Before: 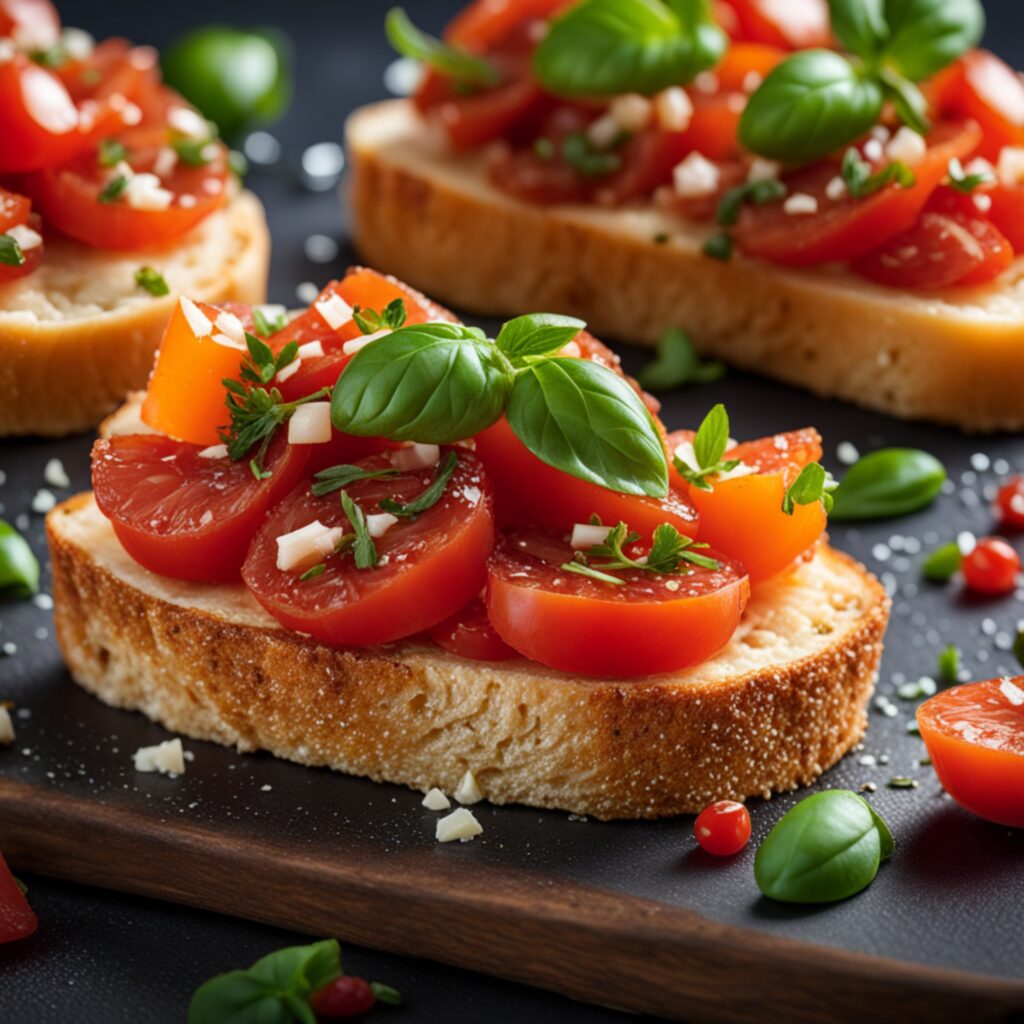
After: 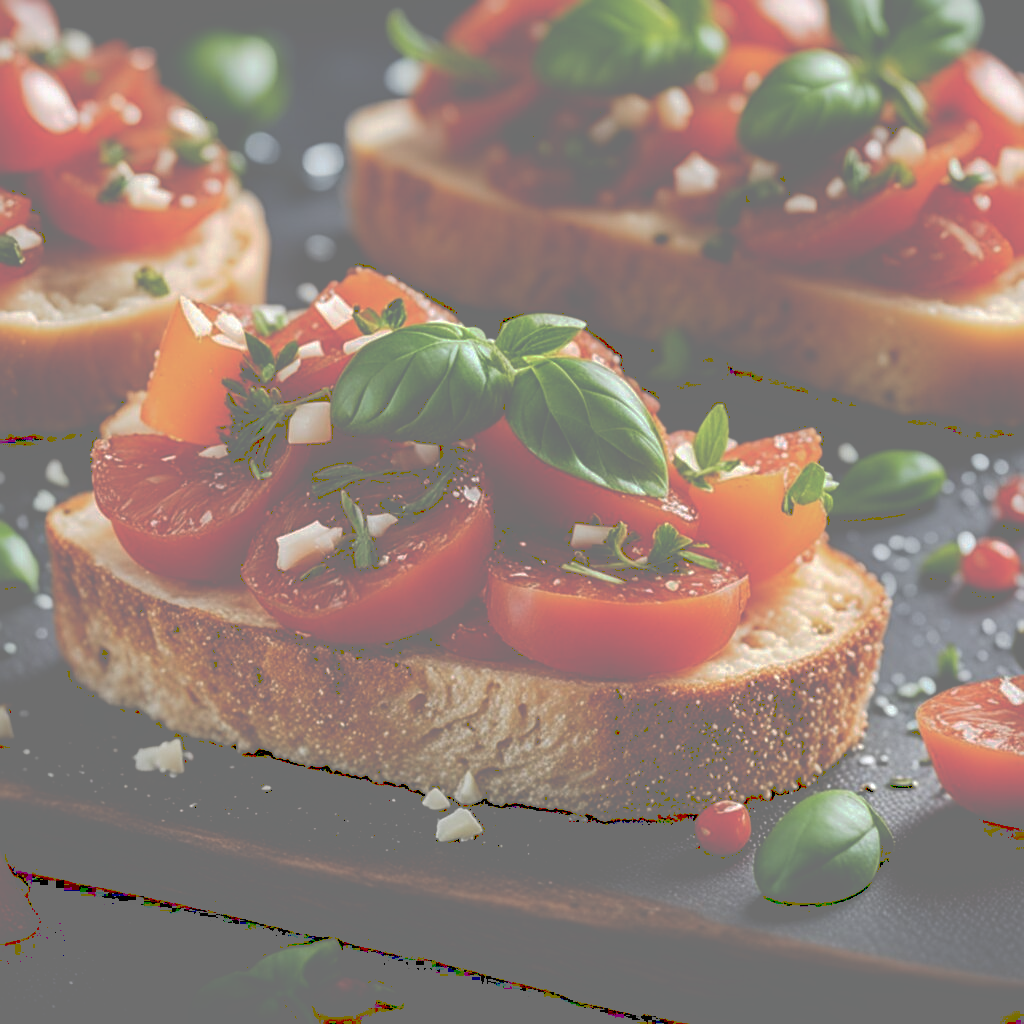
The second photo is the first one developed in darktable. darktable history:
tone curve: curves: ch0 [(0, 0) (0.003, 0.464) (0.011, 0.464) (0.025, 0.464) (0.044, 0.464) (0.069, 0.464) (0.1, 0.463) (0.136, 0.463) (0.177, 0.464) (0.224, 0.469) (0.277, 0.482) (0.335, 0.501) (0.399, 0.53) (0.468, 0.567) (0.543, 0.61) (0.623, 0.663) (0.709, 0.718) (0.801, 0.779) (0.898, 0.842) (1, 1)], preserve colors none
sharpen: on, module defaults
